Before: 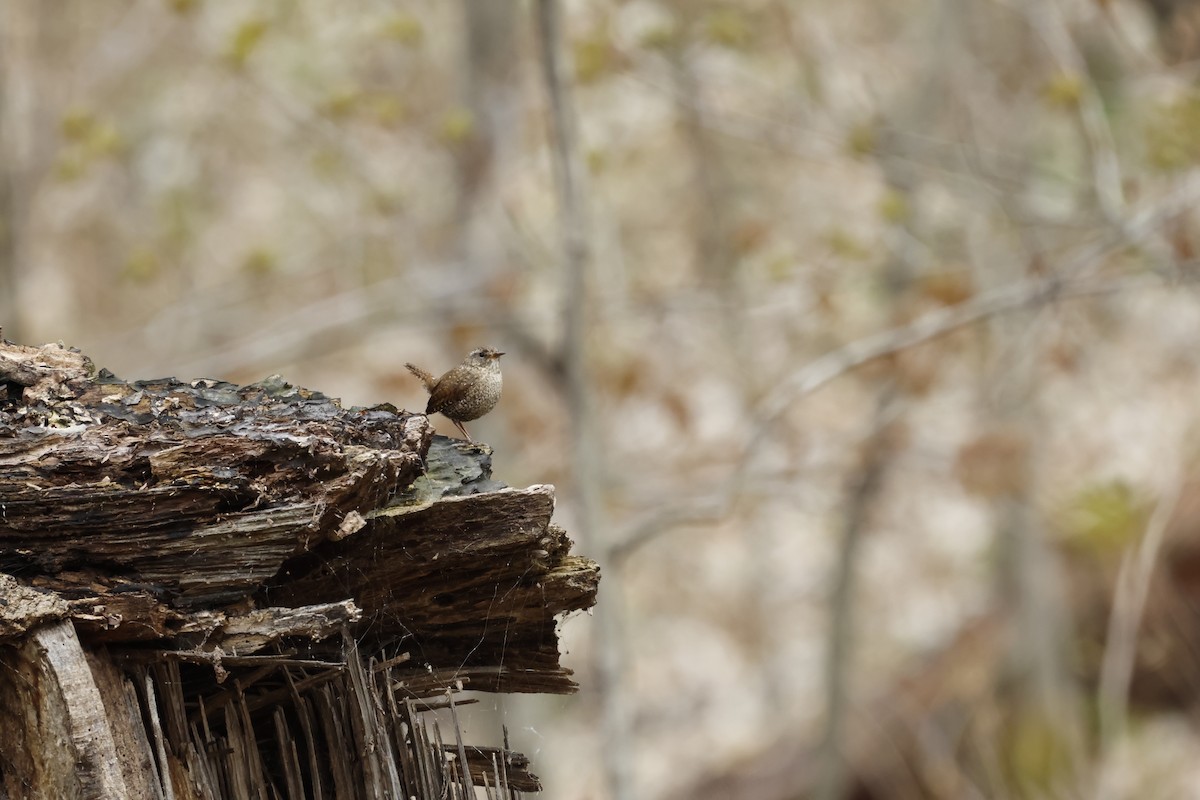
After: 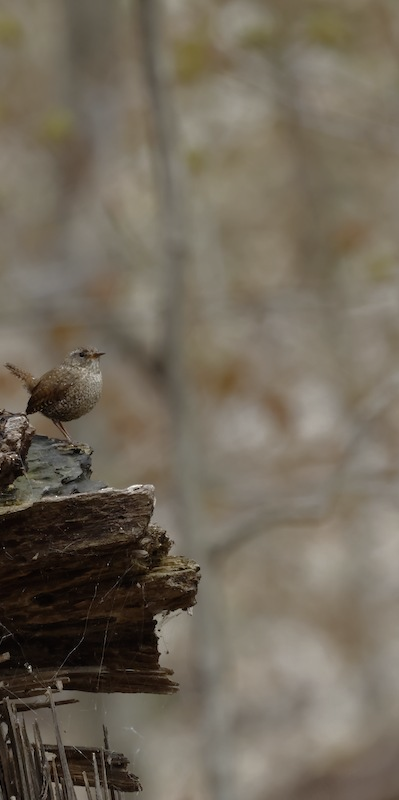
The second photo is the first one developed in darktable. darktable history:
base curve: curves: ch0 [(0, 0) (0.826, 0.587) (1, 1)]
crop: left 33.36%, right 33.36%
